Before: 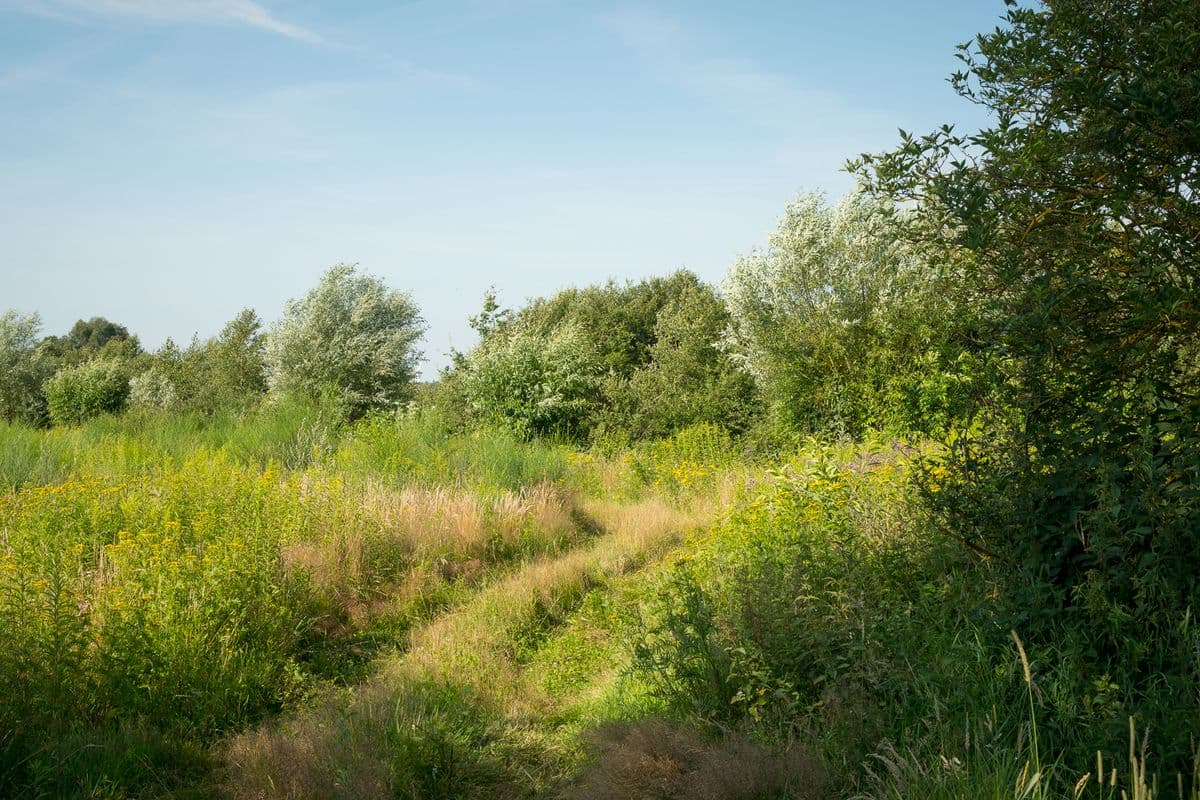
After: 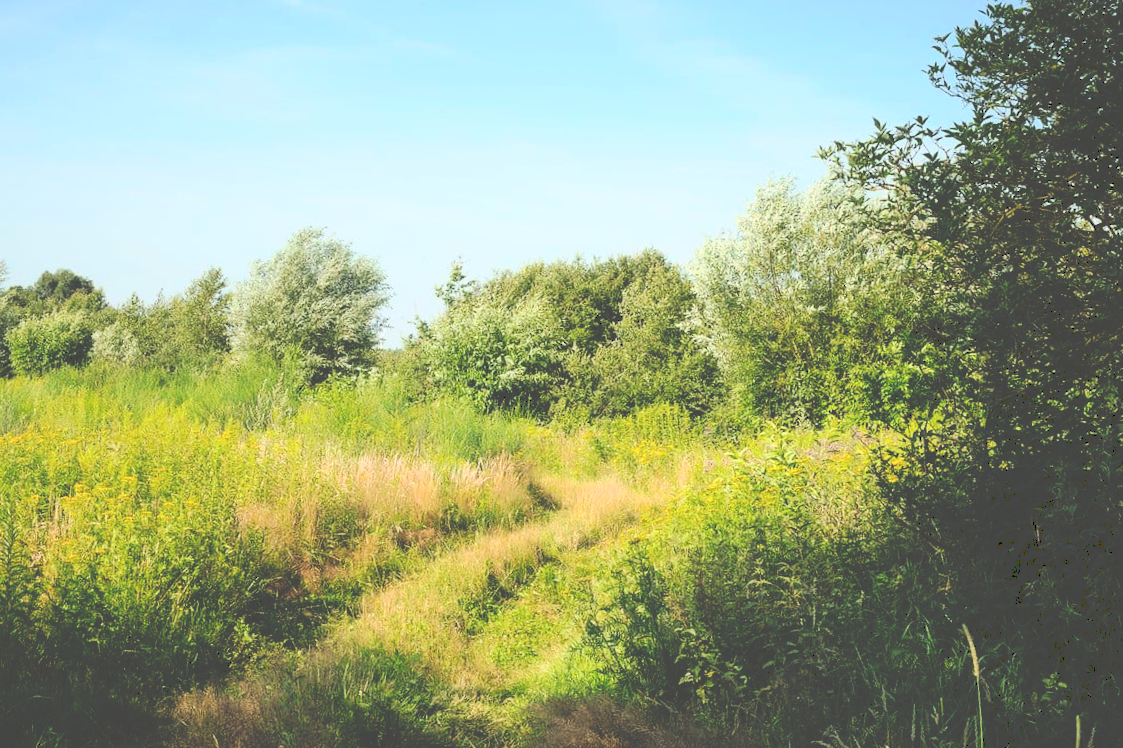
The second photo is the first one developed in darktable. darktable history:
crop and rotate: angle -2.65°
base curve: curves: ch0 [(0, 0) (0.028, 0.03) (0.121, 0.232) (0.46, 0.748) (0.859, 0.968) (1, 1)]
tone curve: curves: ch0 [(0, 0) (0.003, 0.284) (0.011, 0.284) (0.025, 0.288) (0.044, 0.29) (0.069, 0.292) (0.1, 0.296) (0.136, 0.298) (0.177, 0.305) (0.224, 0.312) (0.277, 0.327) (0.335, 0.362) (0.399, 0.407) (0.468, 0.464) (0.543, 0.537) (0.623, 0.62) (0.709, 0.71) (0.801, 0.79) (0.898, 0.862) (1, 1)], preserve colors none
